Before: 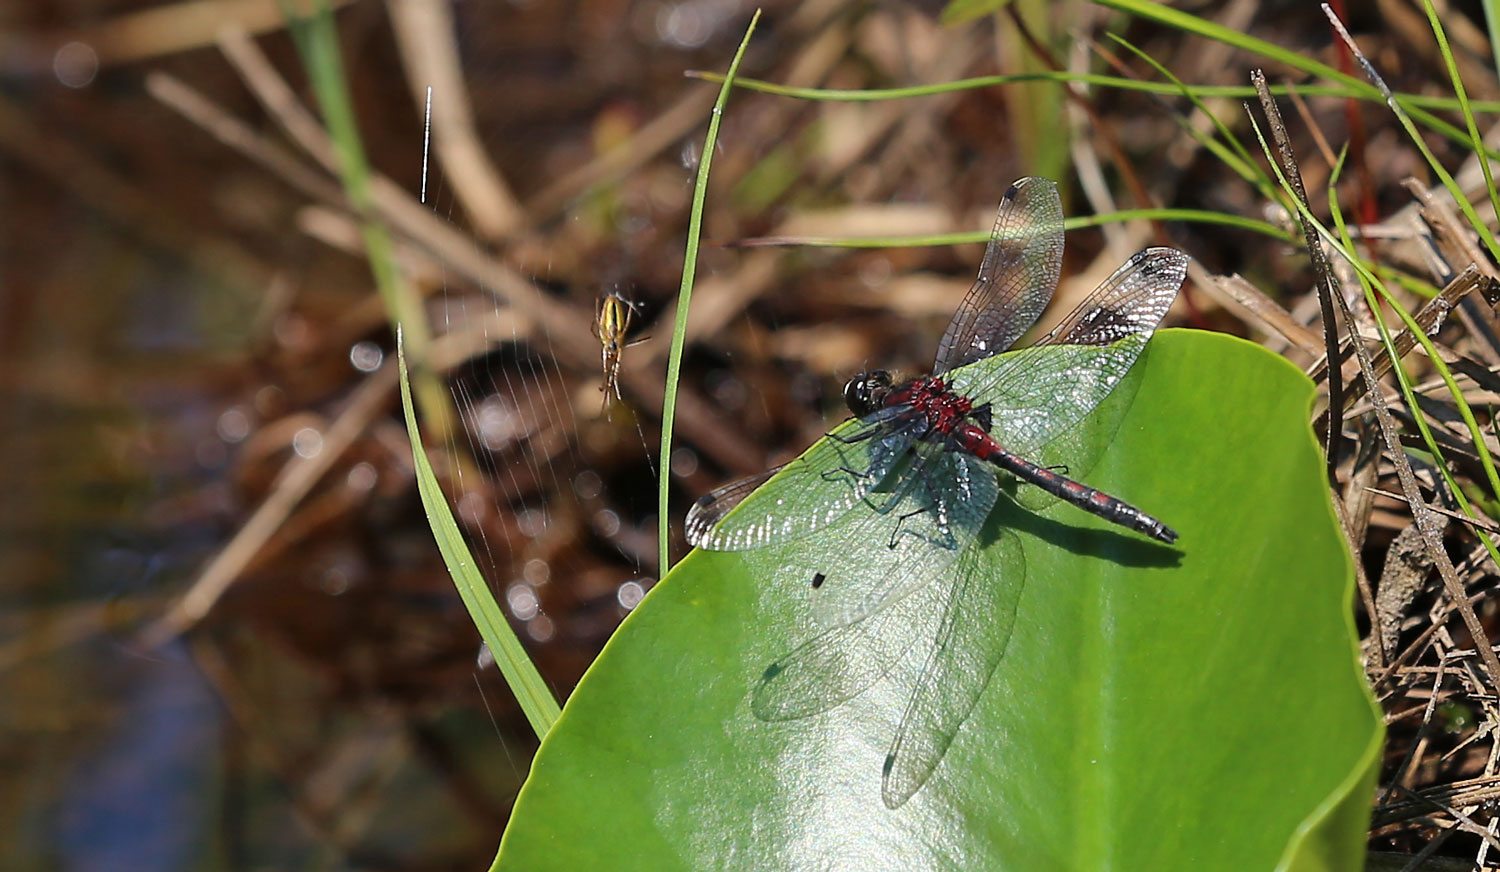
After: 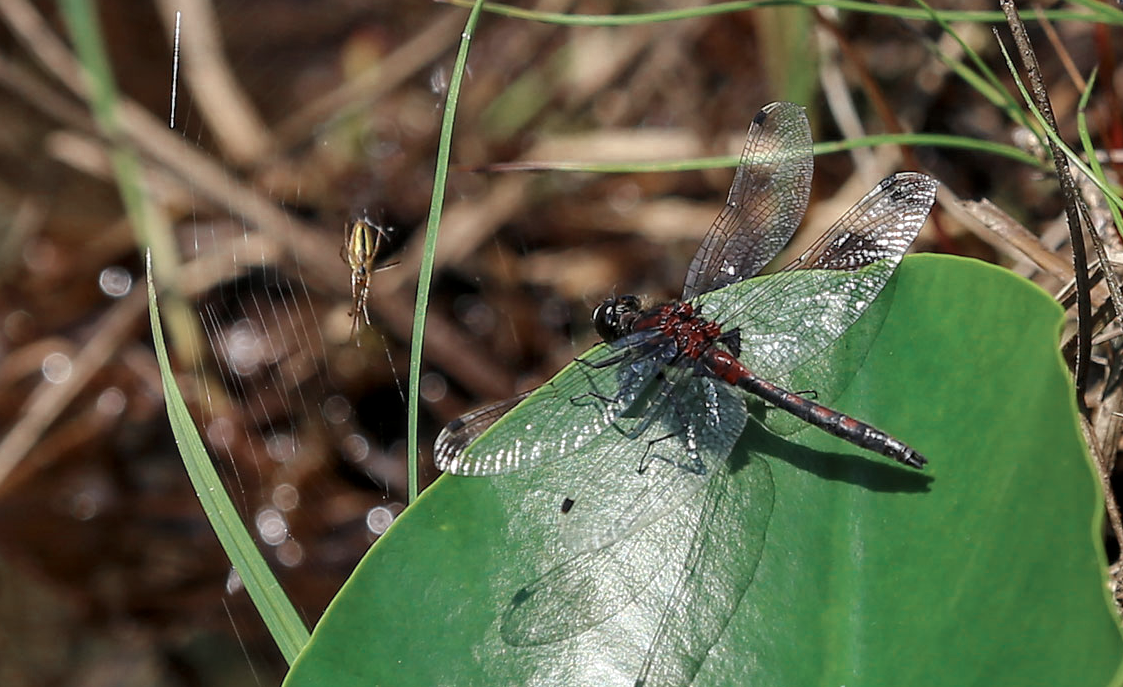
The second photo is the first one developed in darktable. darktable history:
crop: left 16.768%, top 8.653%, right 8.362%, bottom 12.485%
local contrast: on, module defaults
color zones: curves: ch0 [(0, 0.5) (0.125, 0.4) (0.25, 0.5) (0.375, 0.4) (0.5, 0.4) (0.625, 0.35) (0.75, 0.35) (0.875, 0.5)]; ch1 [(0, 0.35) (0.125, 0.45) (0.25, 0.35) (0.375, 0.35) (0.5, 0.35) (0.625, 0.35) (0.75, 0.45) (0.875, 0.35)]; ch2 [(0, 0.6) (0.125, 0.5) (0.25, 0.5) (0.375, 0.6) (0.5, 0.6) (0.625, 0.5) (0.75, 0.5) (0.875, 0.5)]
